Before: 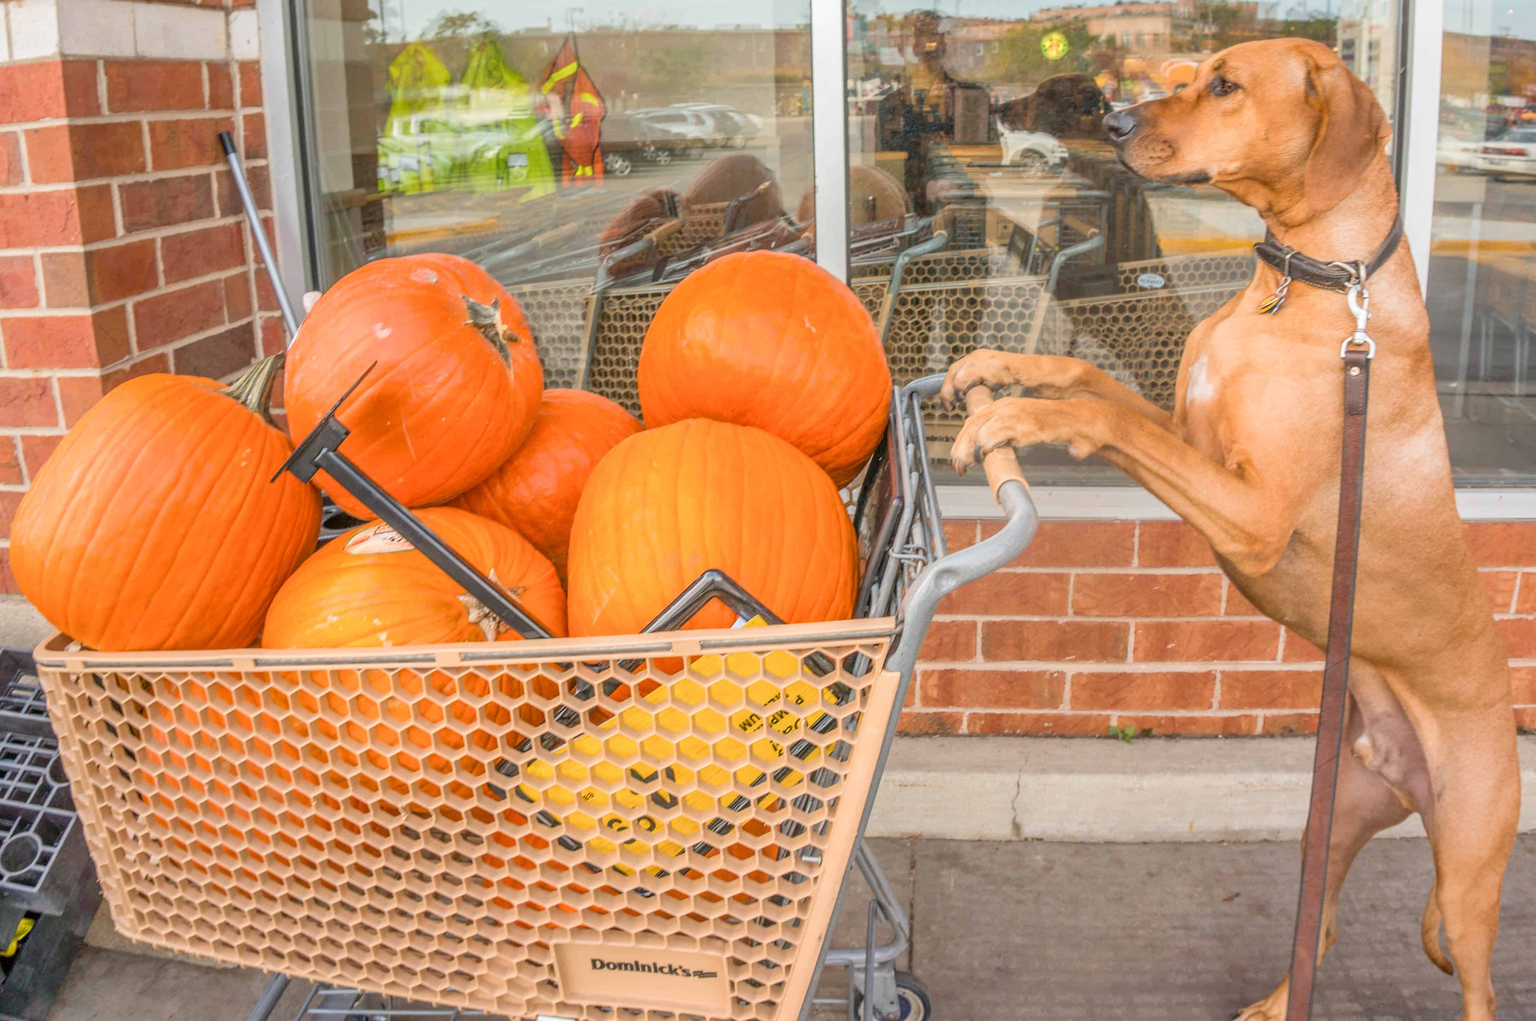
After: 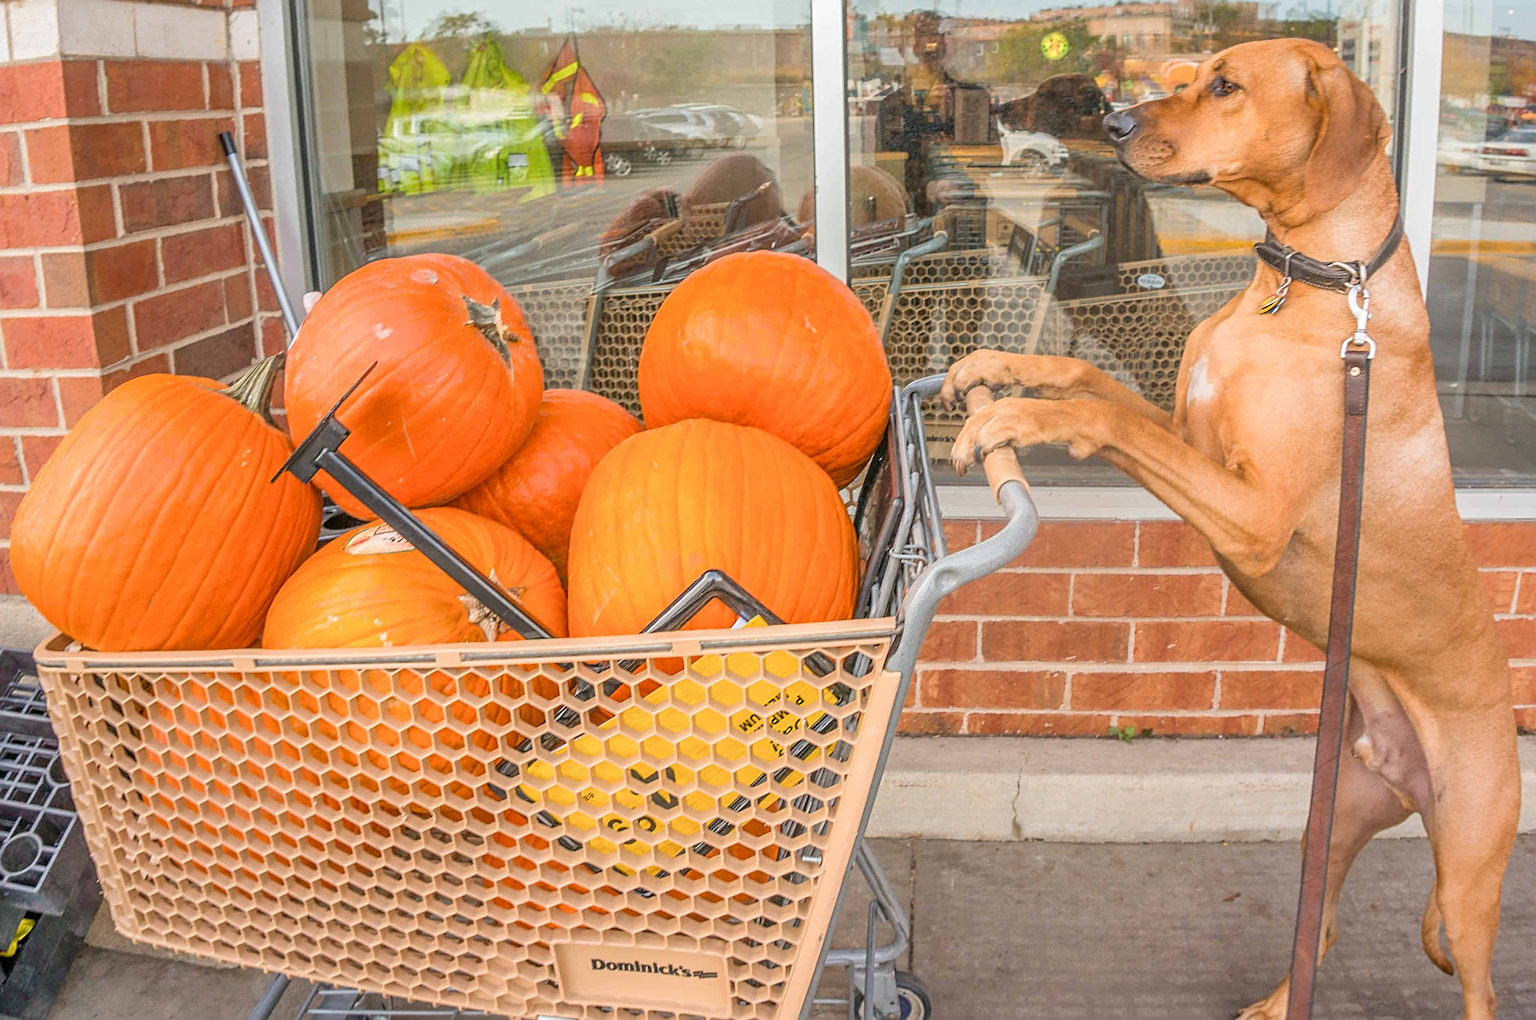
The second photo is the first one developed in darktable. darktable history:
sharpen: radius 4.898
